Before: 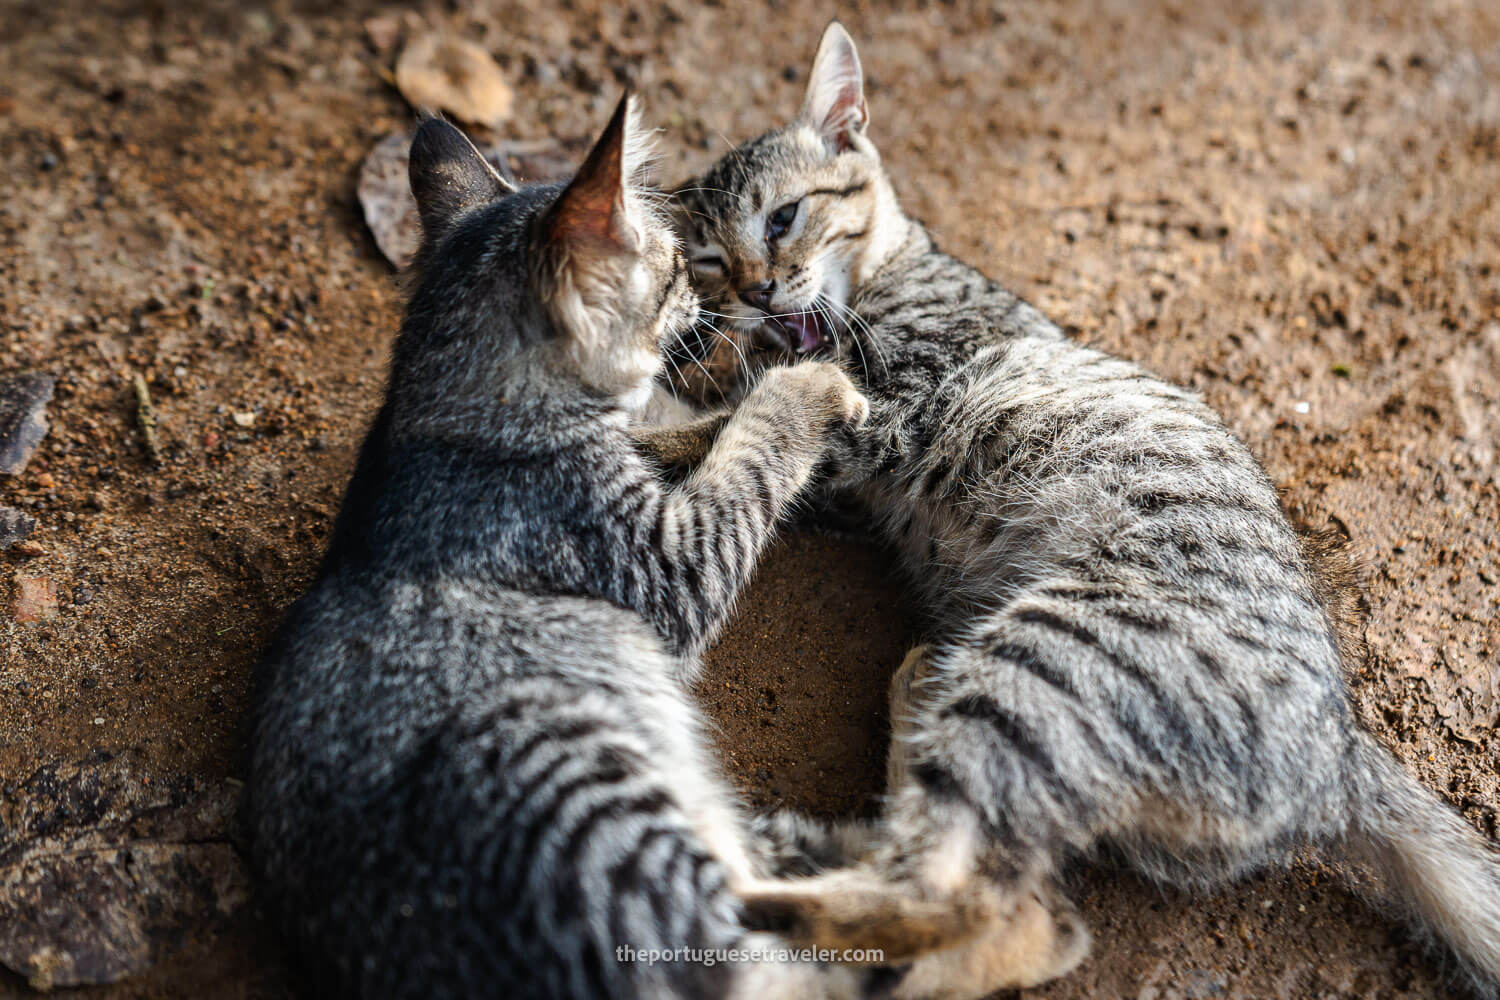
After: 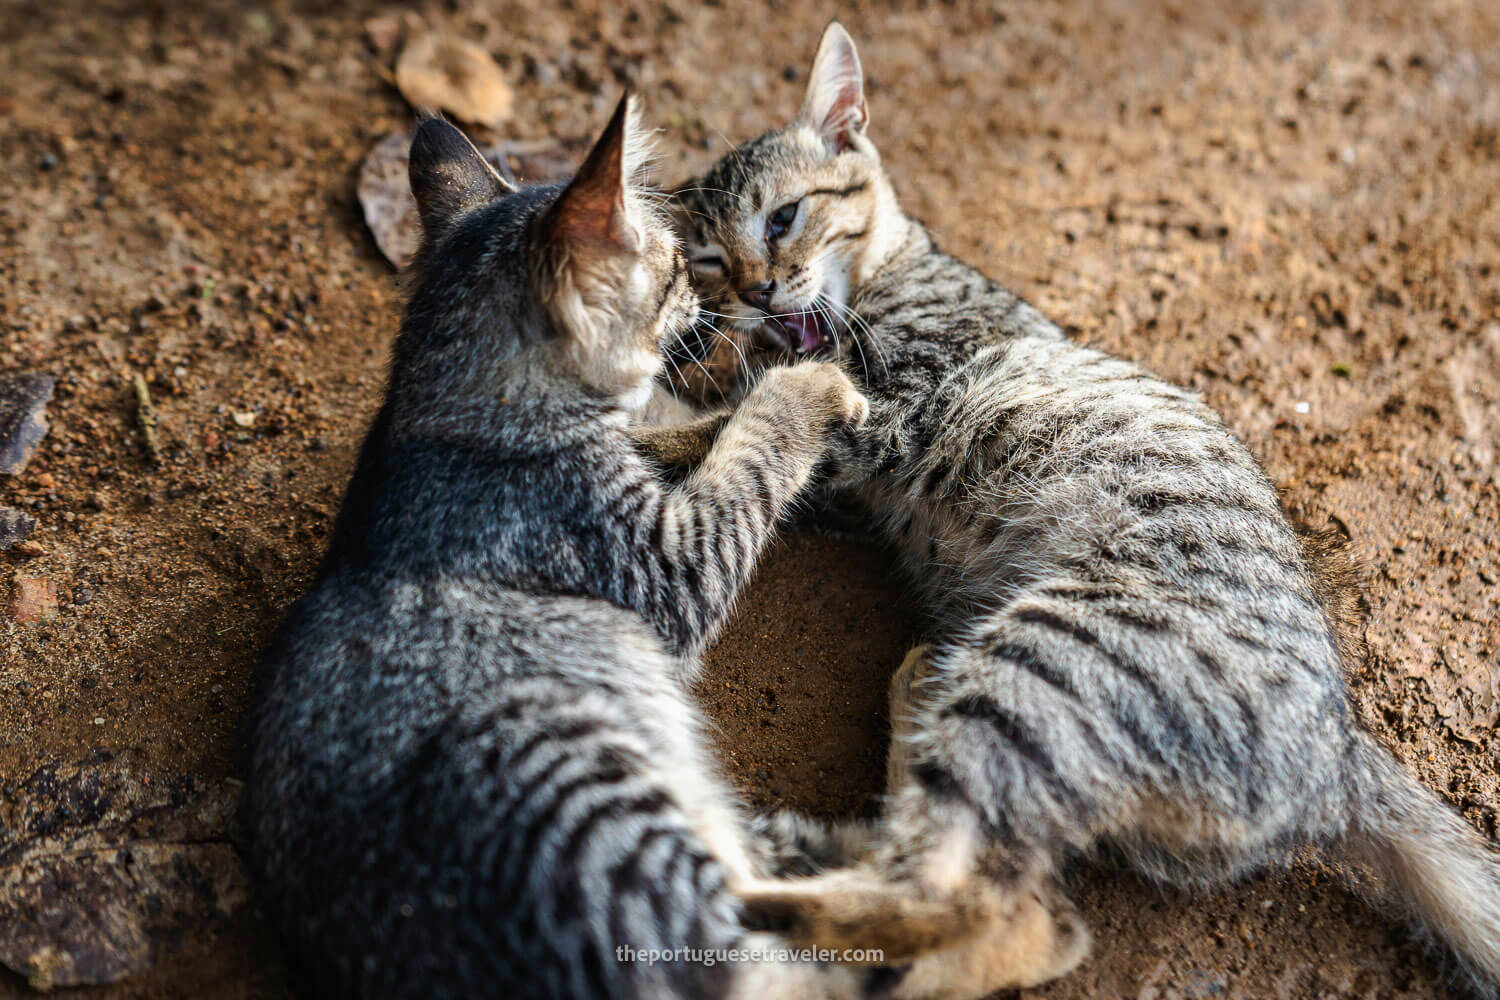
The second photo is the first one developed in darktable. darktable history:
exposure: exposure -0.045 EV, compensate exposure bias true, compensate highlight preservation false
velvia: on, module defaults
